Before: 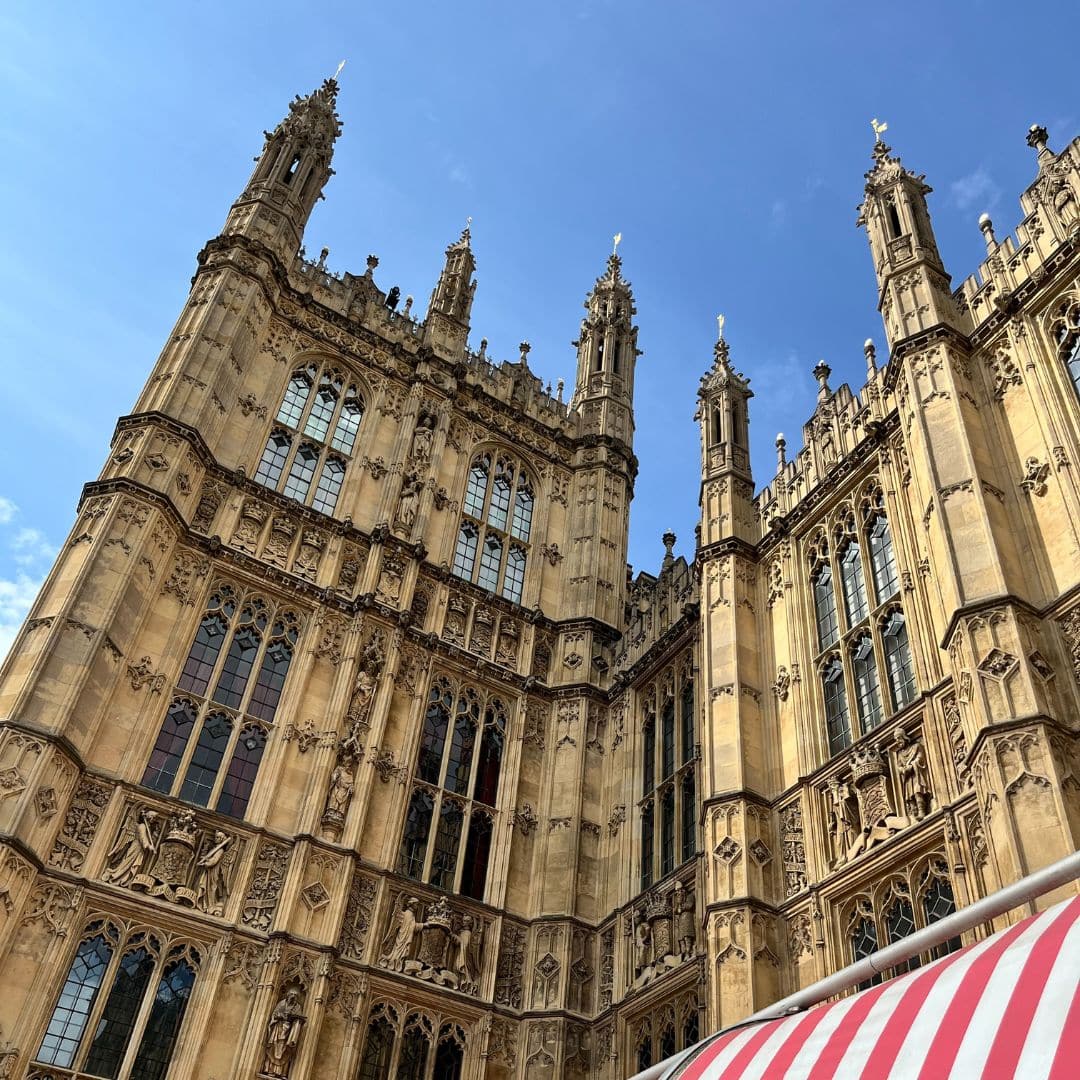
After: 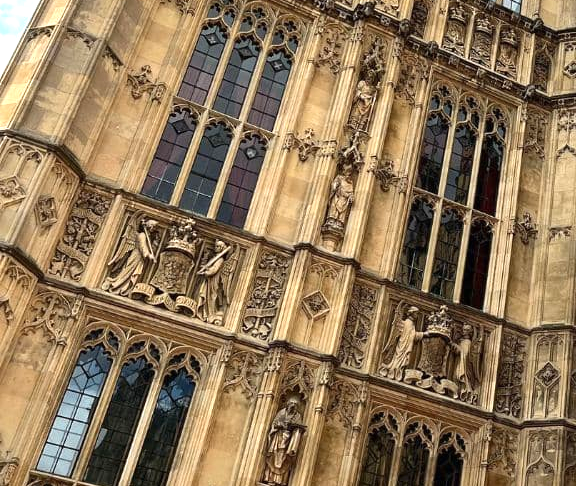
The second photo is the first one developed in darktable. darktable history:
crop and rotate: top 54.778%, right 46.61%, bottom 0.159%
exposure: black level correction 0, exposure 0.7 EV, compensate exposure bias true, compensate highlight preservation false
